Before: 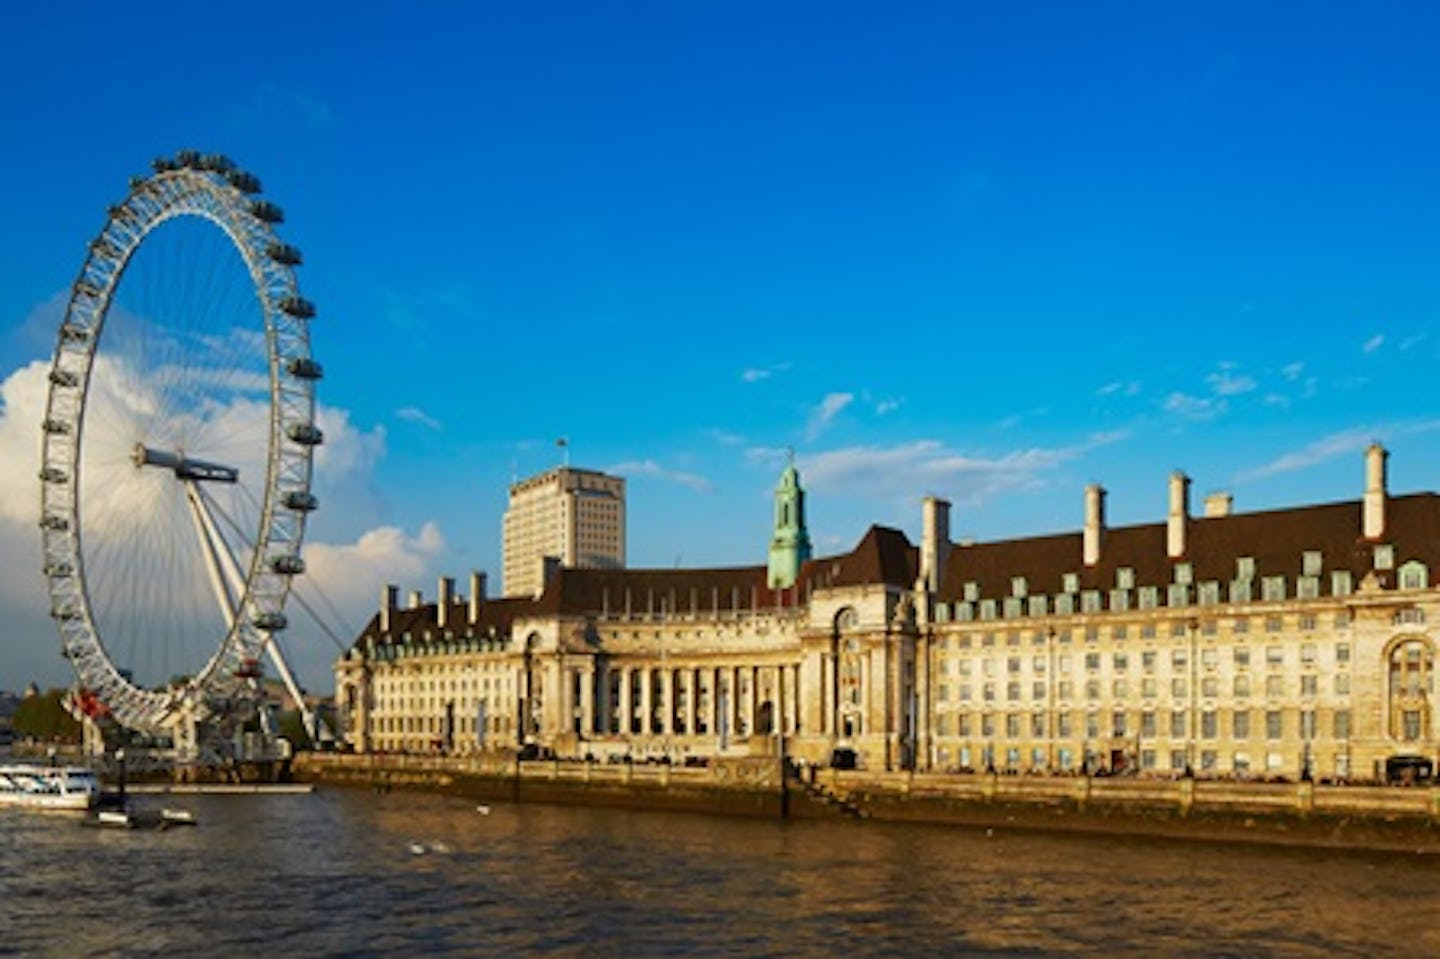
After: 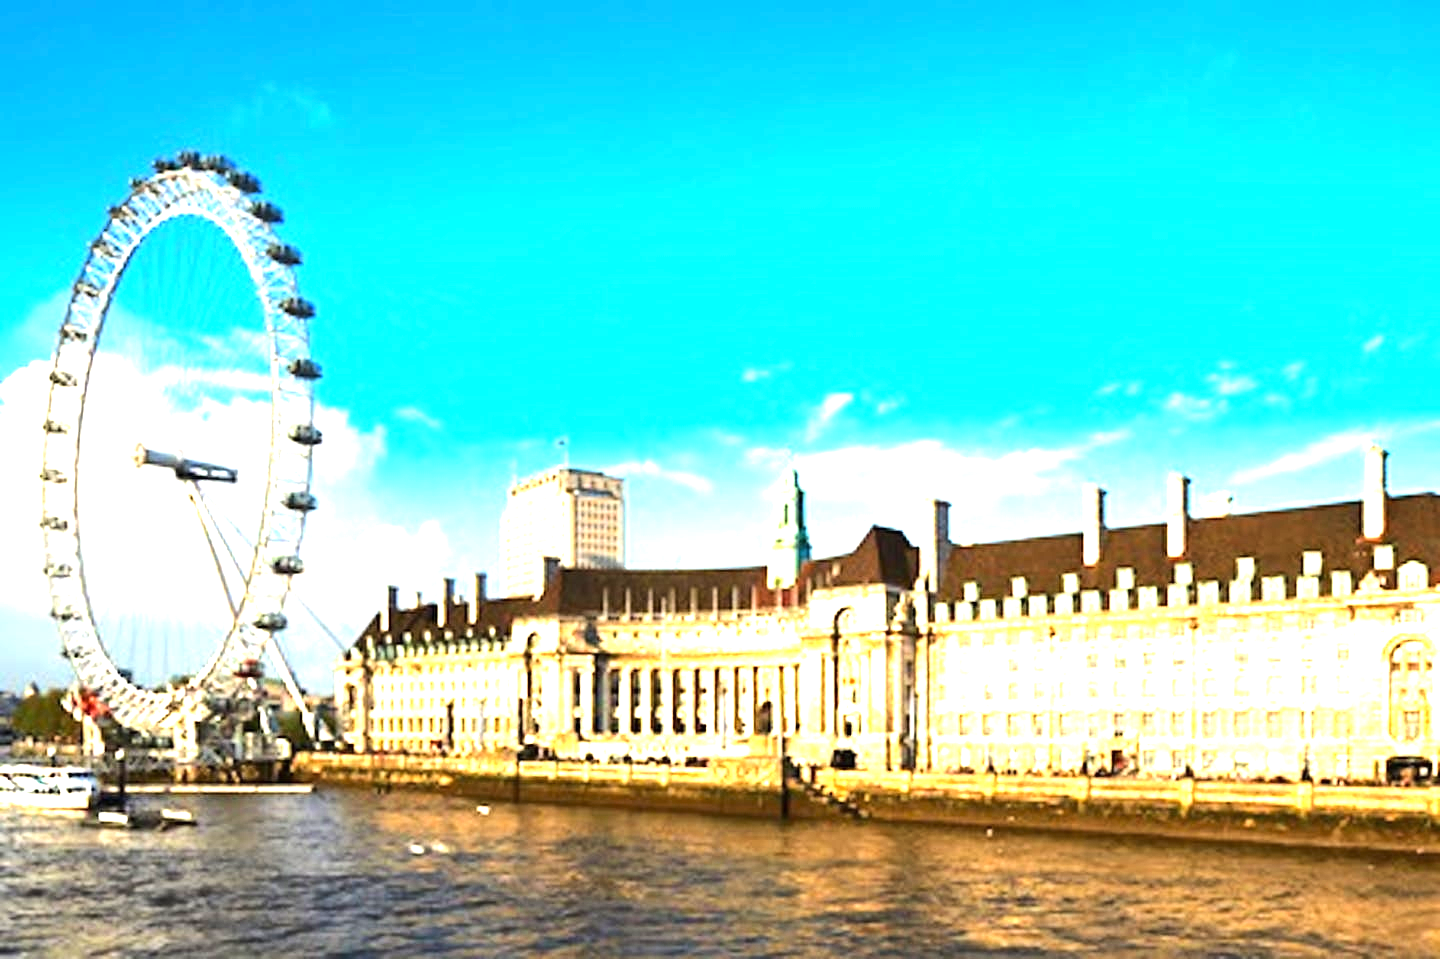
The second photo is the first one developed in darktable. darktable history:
exposure: black level correction 0, exposure 1.75 EV, compensate exposure bias true, compensate highlight preservation false
tone equalizer: -8 EV -0.75 EV, -7 EV -0.7 EV, -6 EV -0.6 EV, -5 EV -0.4 EV, -3 EV 0.4 EV, -2 EV 0.6 EV, -1 EV 0.7 EV, +0 EV 0.75 EV, edges refinement/feathering 500, mask exposure compensation -1.57 EV, preserve details no
